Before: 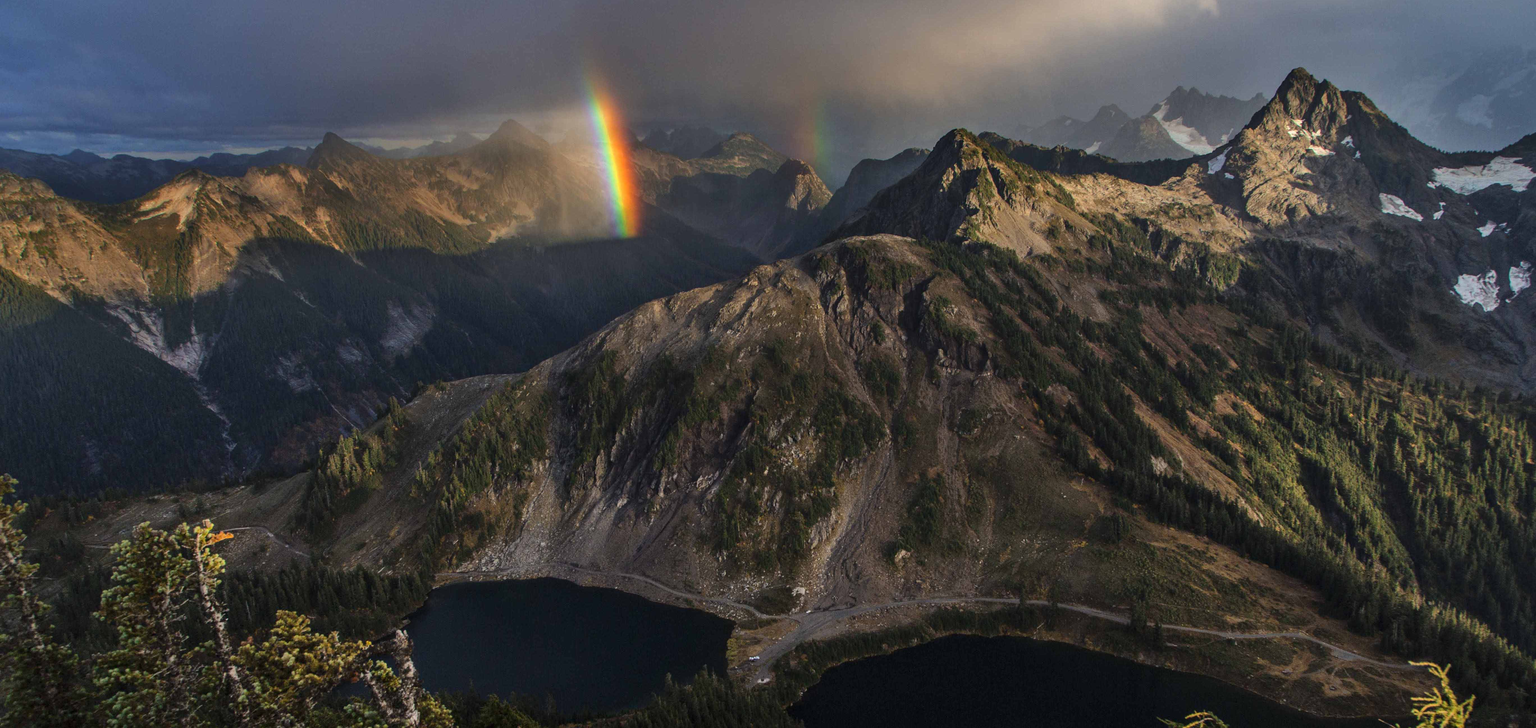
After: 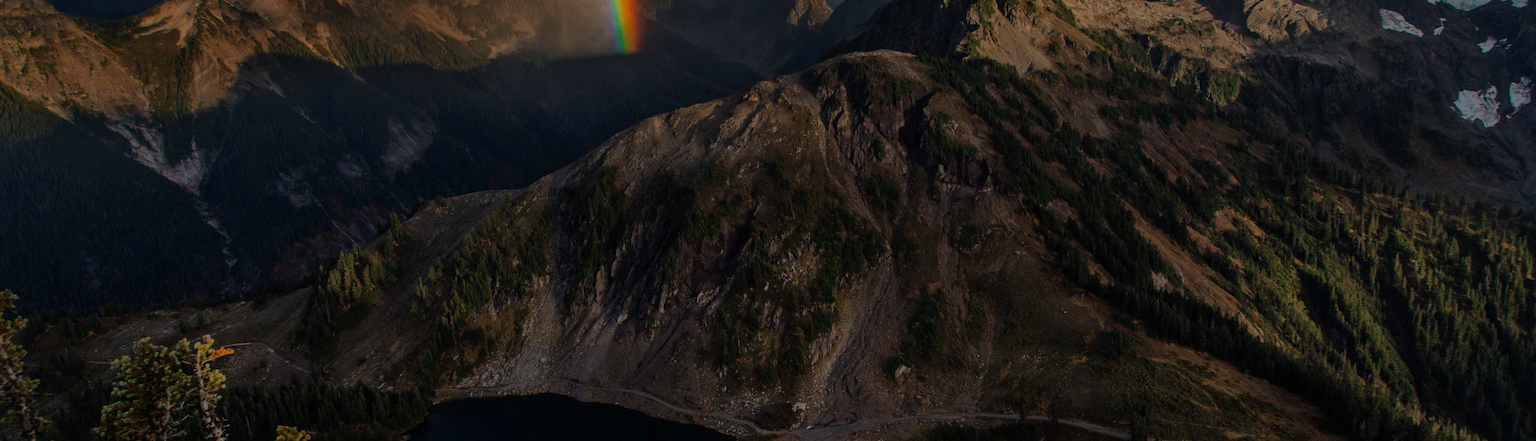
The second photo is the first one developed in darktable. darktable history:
exposure: exposure -1.468 EV, compensate highlight preservation false
crop and rotate: top 25.357%, bottom 13.942%
